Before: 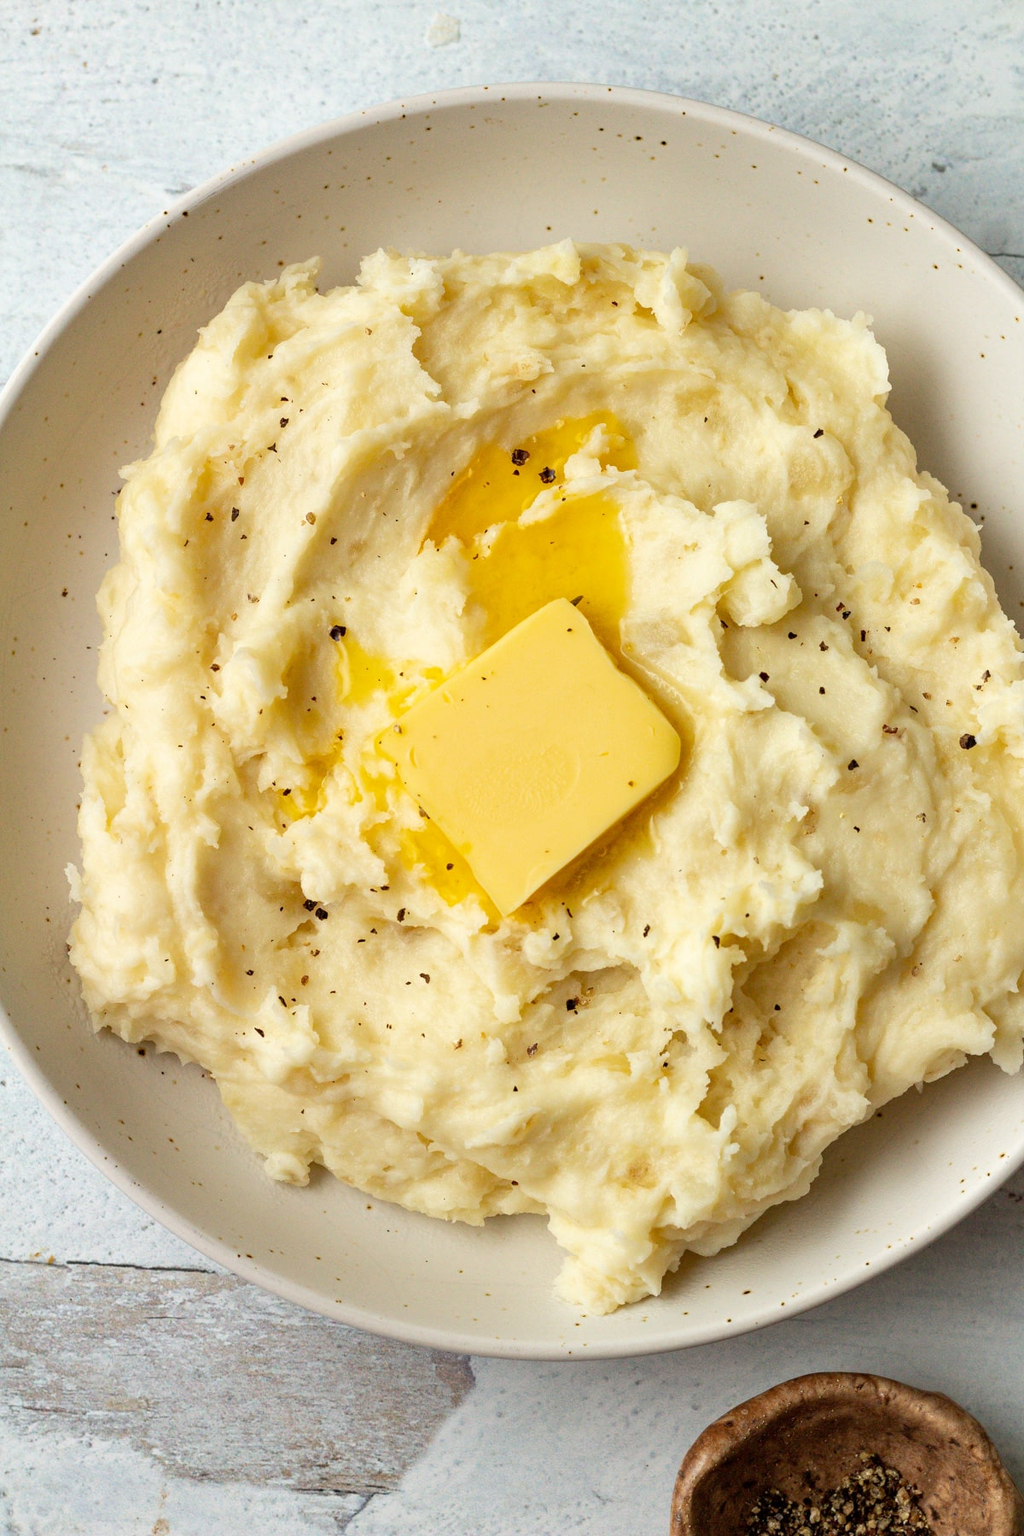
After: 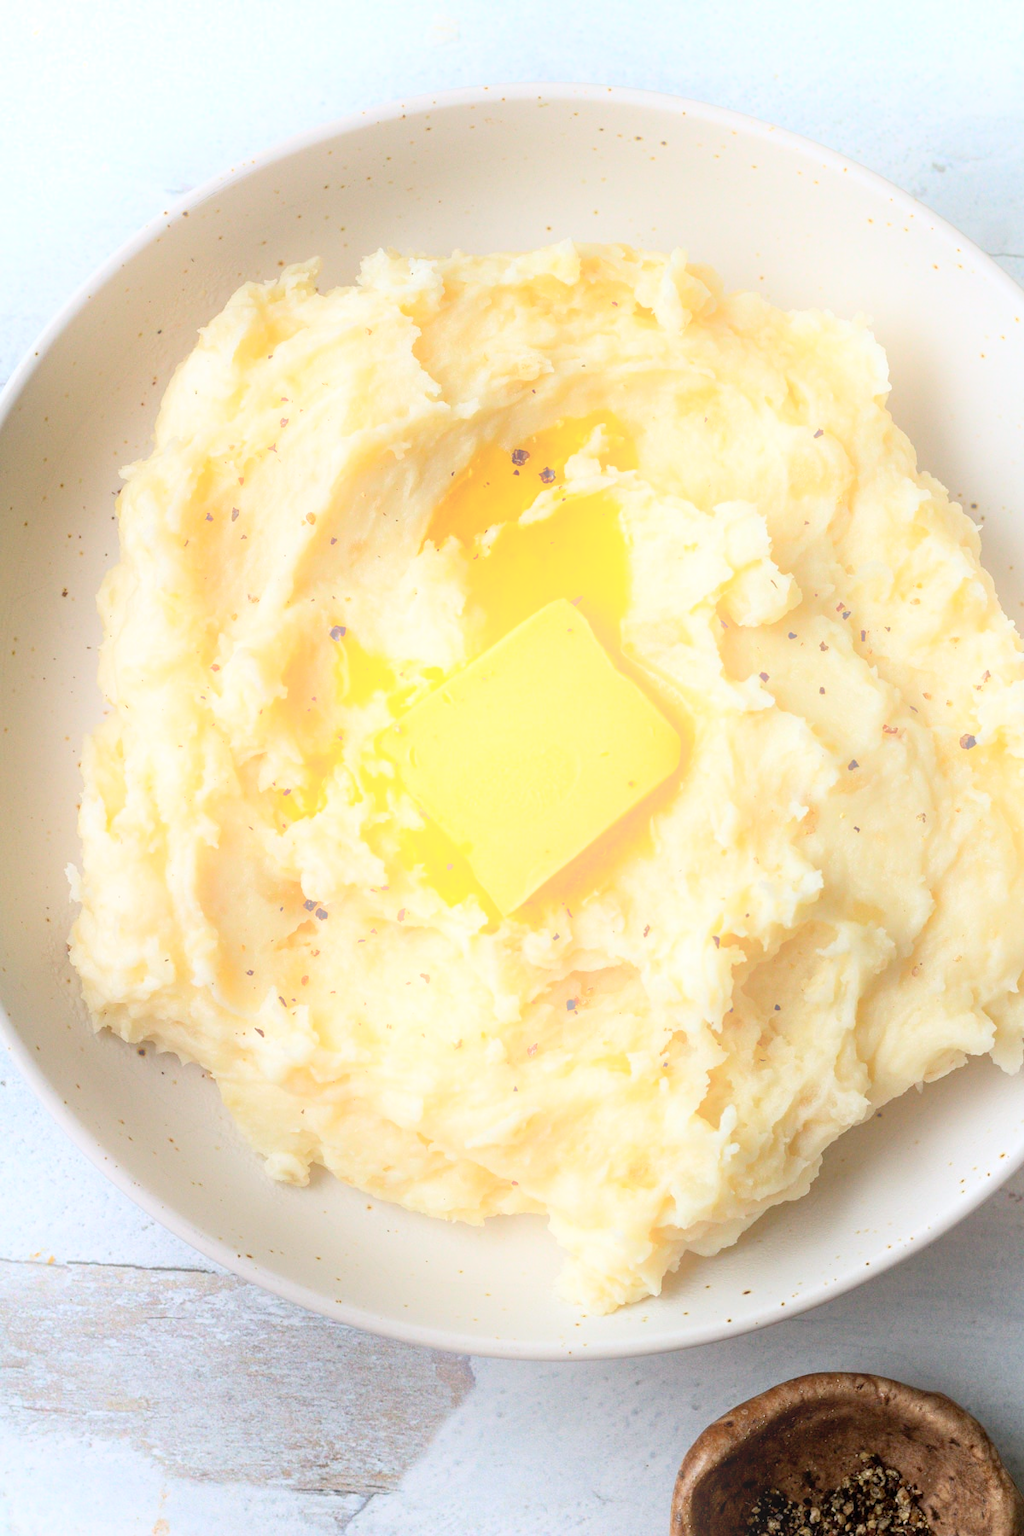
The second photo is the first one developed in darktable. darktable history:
color calibration: illuminant as shot in camera, x 0.358, y 0.373, temperature 4628.91 K
bloom: on, module defaults
